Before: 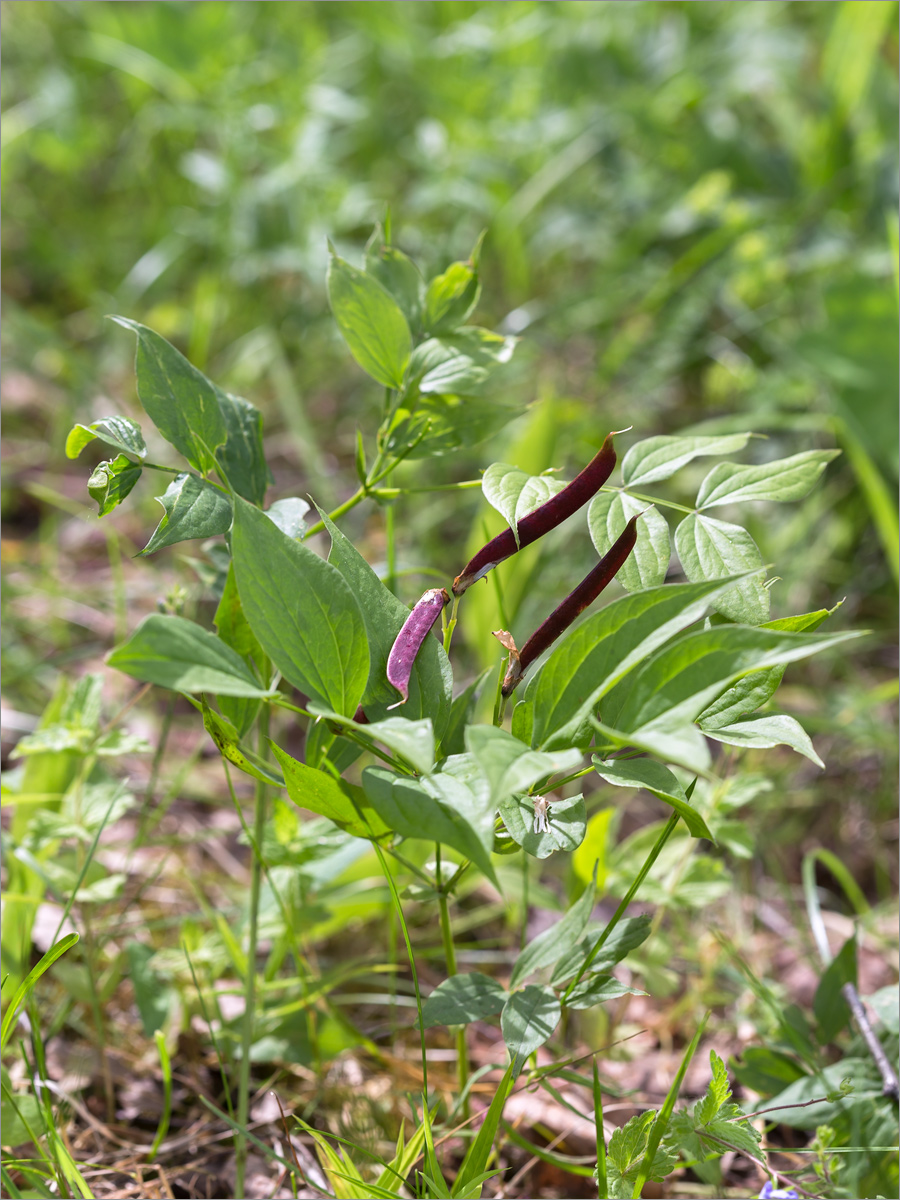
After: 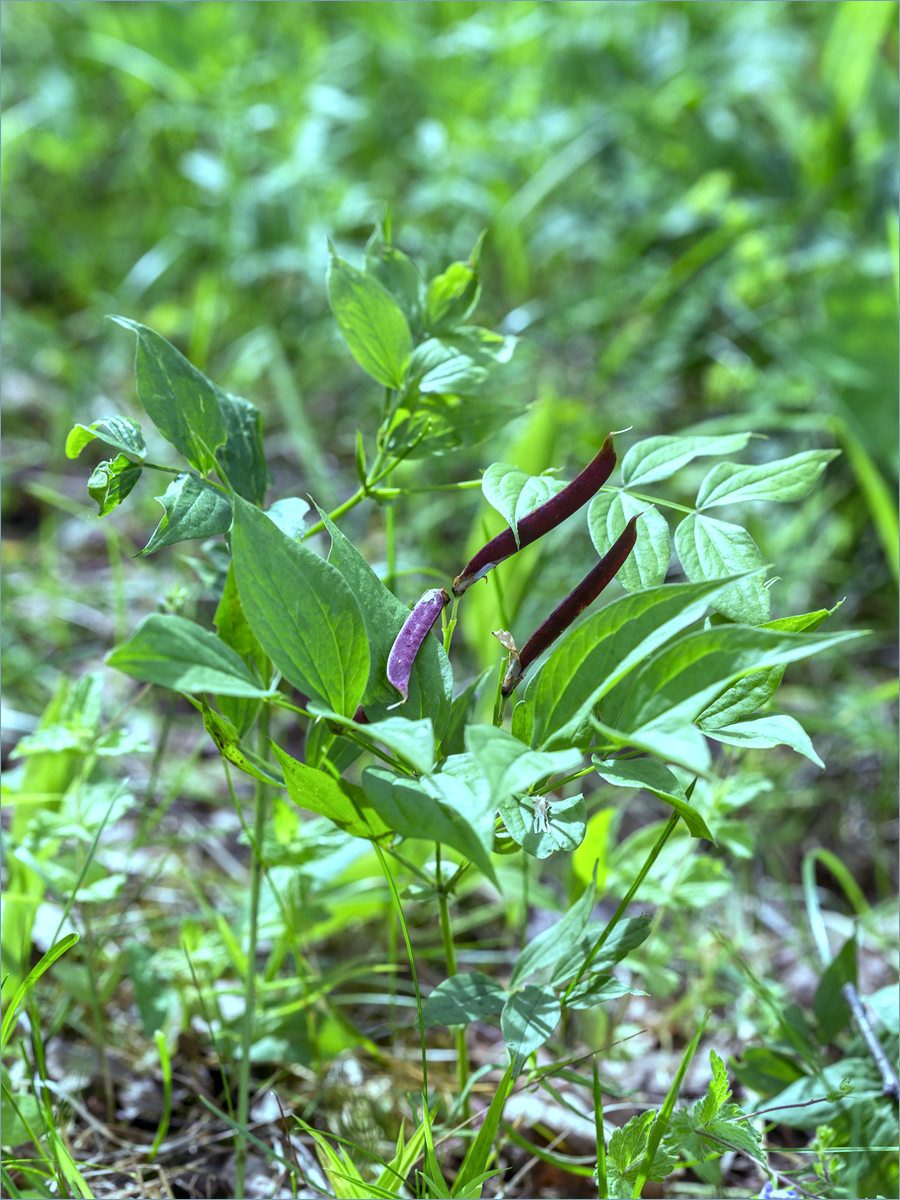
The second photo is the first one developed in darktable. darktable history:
color balance: mode lift, gamma, gain (sRGB), lift [0.997, 0.979, 1.021, 1.011], gamma [1, 1.084, 0.916, 0.998], gain [1, 0.87, 1.13, 1.101], contrast 4.55%, contrast fulcrum 38.24%, output saturation 104.09%
white balance: red 0.924, blue 1.095
local contrast: on, module defaults
